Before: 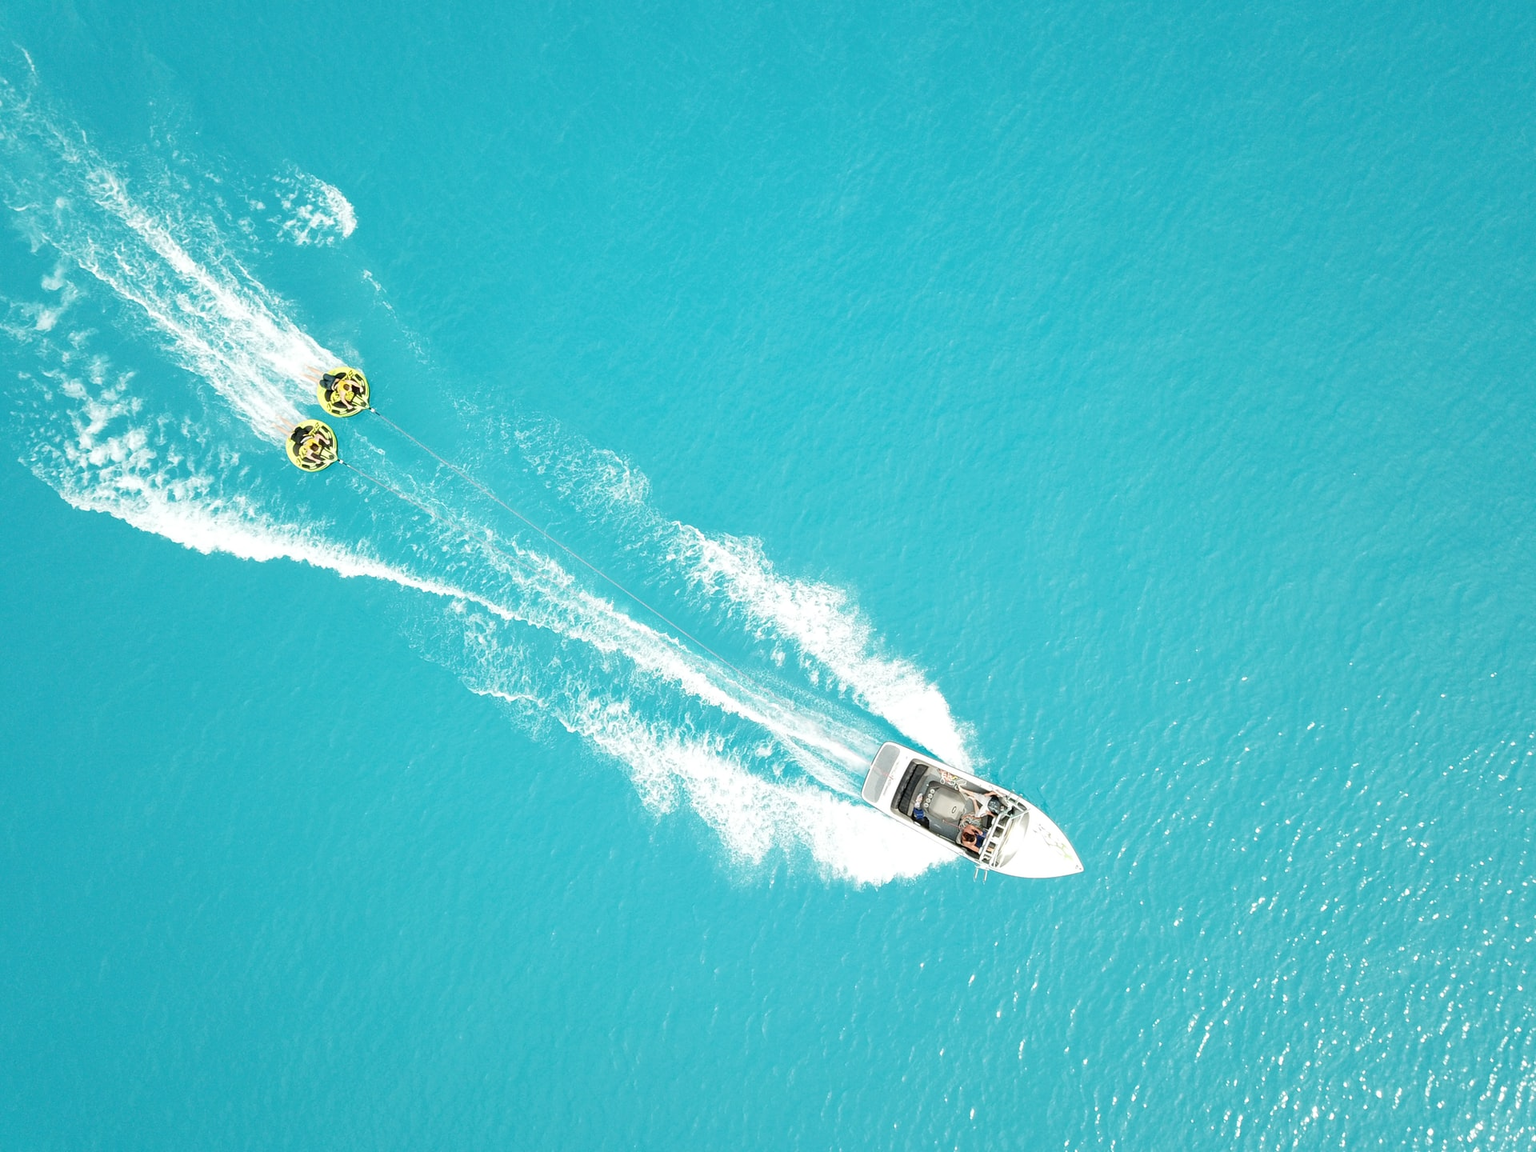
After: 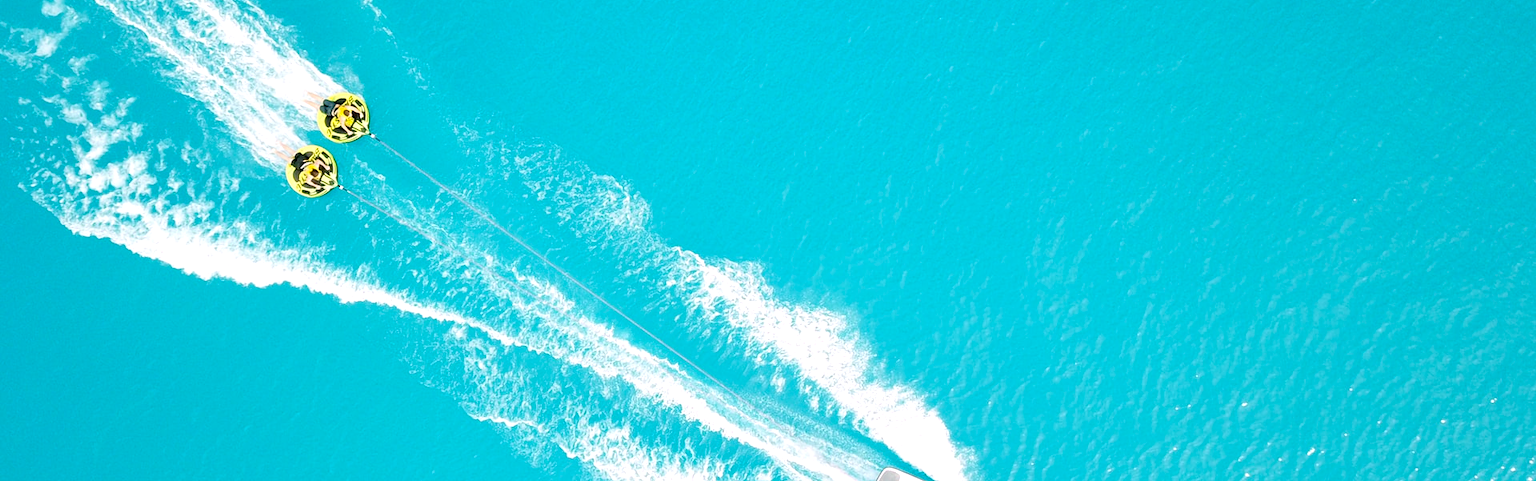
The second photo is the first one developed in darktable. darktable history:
exposure: exposure 0.161 EV, compensate highlight preservation false
color balance rgb: shadows lift › chroma 2%, shadows lift › hue 217.2°, power › chroma 0.25%, power › hue 60°, highlights gain › chroma 1.5%, highlights gain › hue 309.6°, global offset › luminance -0.5%, perceptual saturation grading › global saturation 15%, global vibrance 20%
crop and rotate: top 23.84%, bottom 34.294%
